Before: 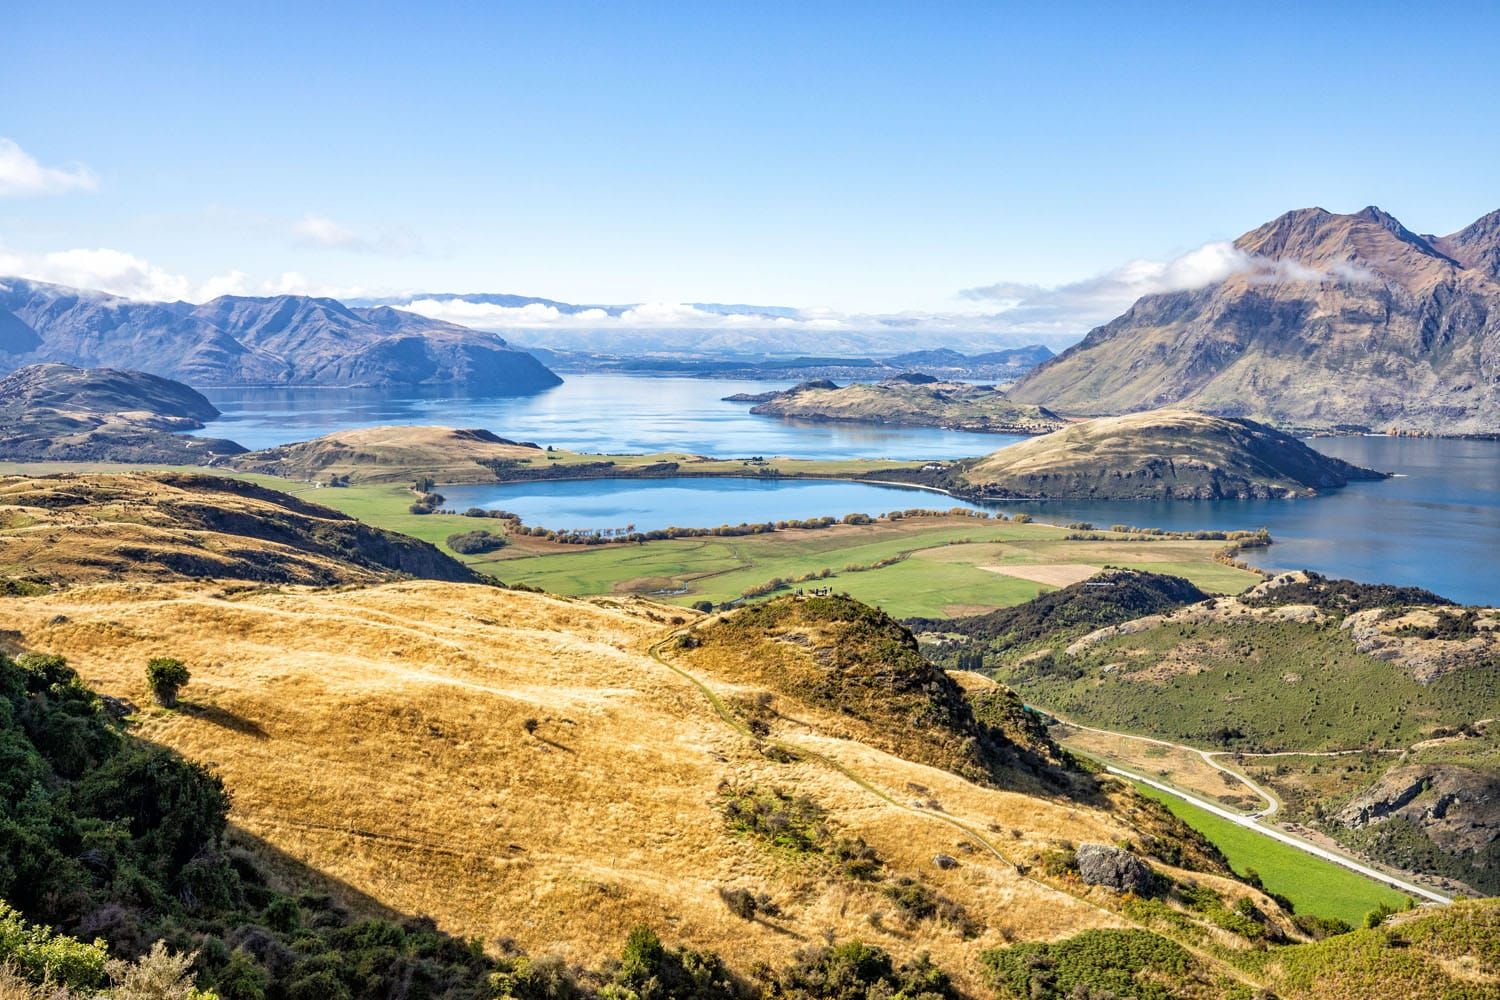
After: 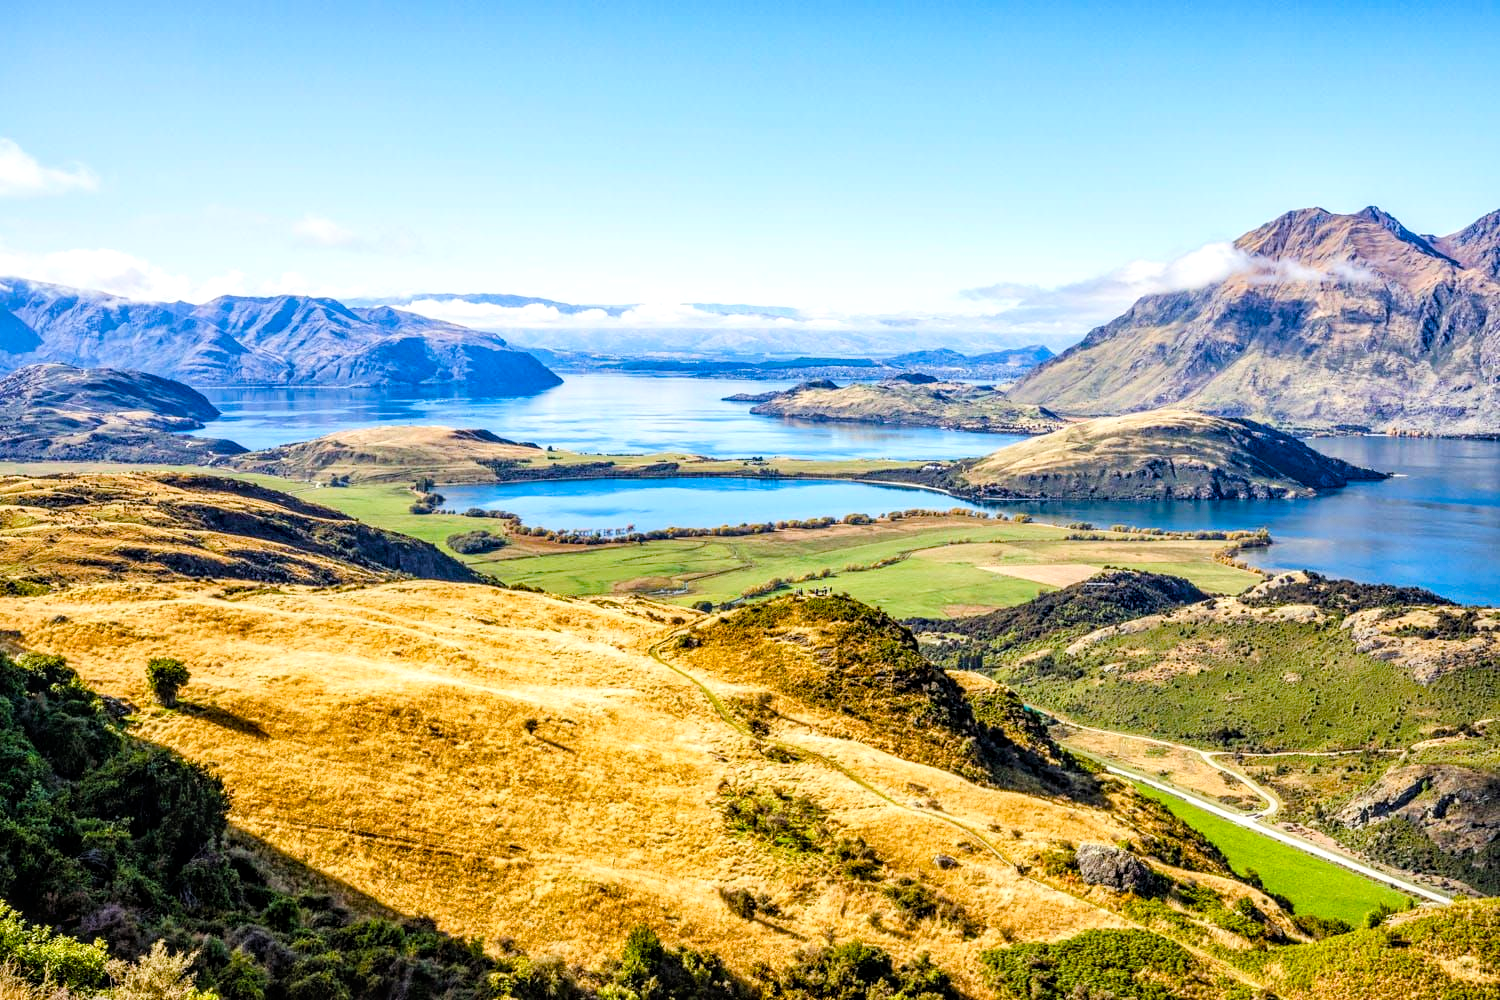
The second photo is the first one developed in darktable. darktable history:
tone curve: curves: ch0 [(0, 0) (0.004, 0.001) (0.133, 0.112) (0.325, 0.362) (0.832, 0.893) (1, 1)], color space Lab, linked channels, preserve colors none
color balance rgb: shadows lift › luminance -10.336%, perceptual saturation grading › global saturation 26.6%, perceptual saturation grading › highlights -28.939%, perceptual saturation grading › mid-tones 15.235%, perceptual saturation grading › shadows 32.797%, global vibrance 20%
local contrast: detail 130%
